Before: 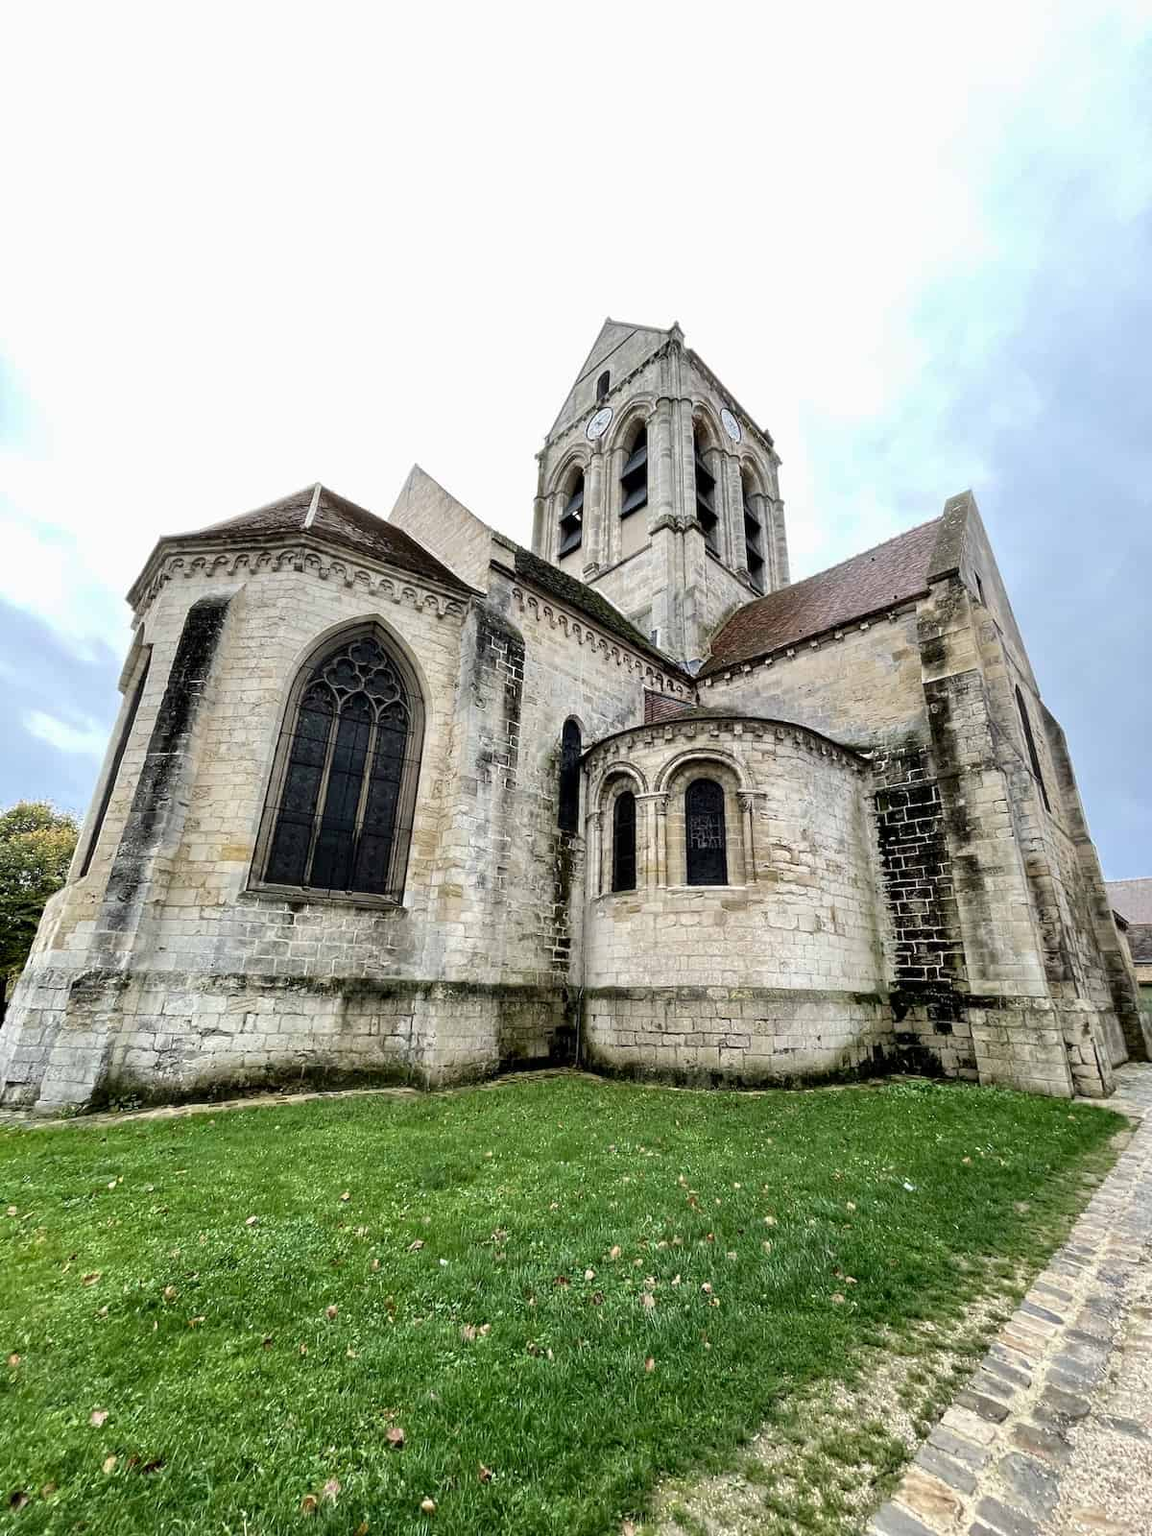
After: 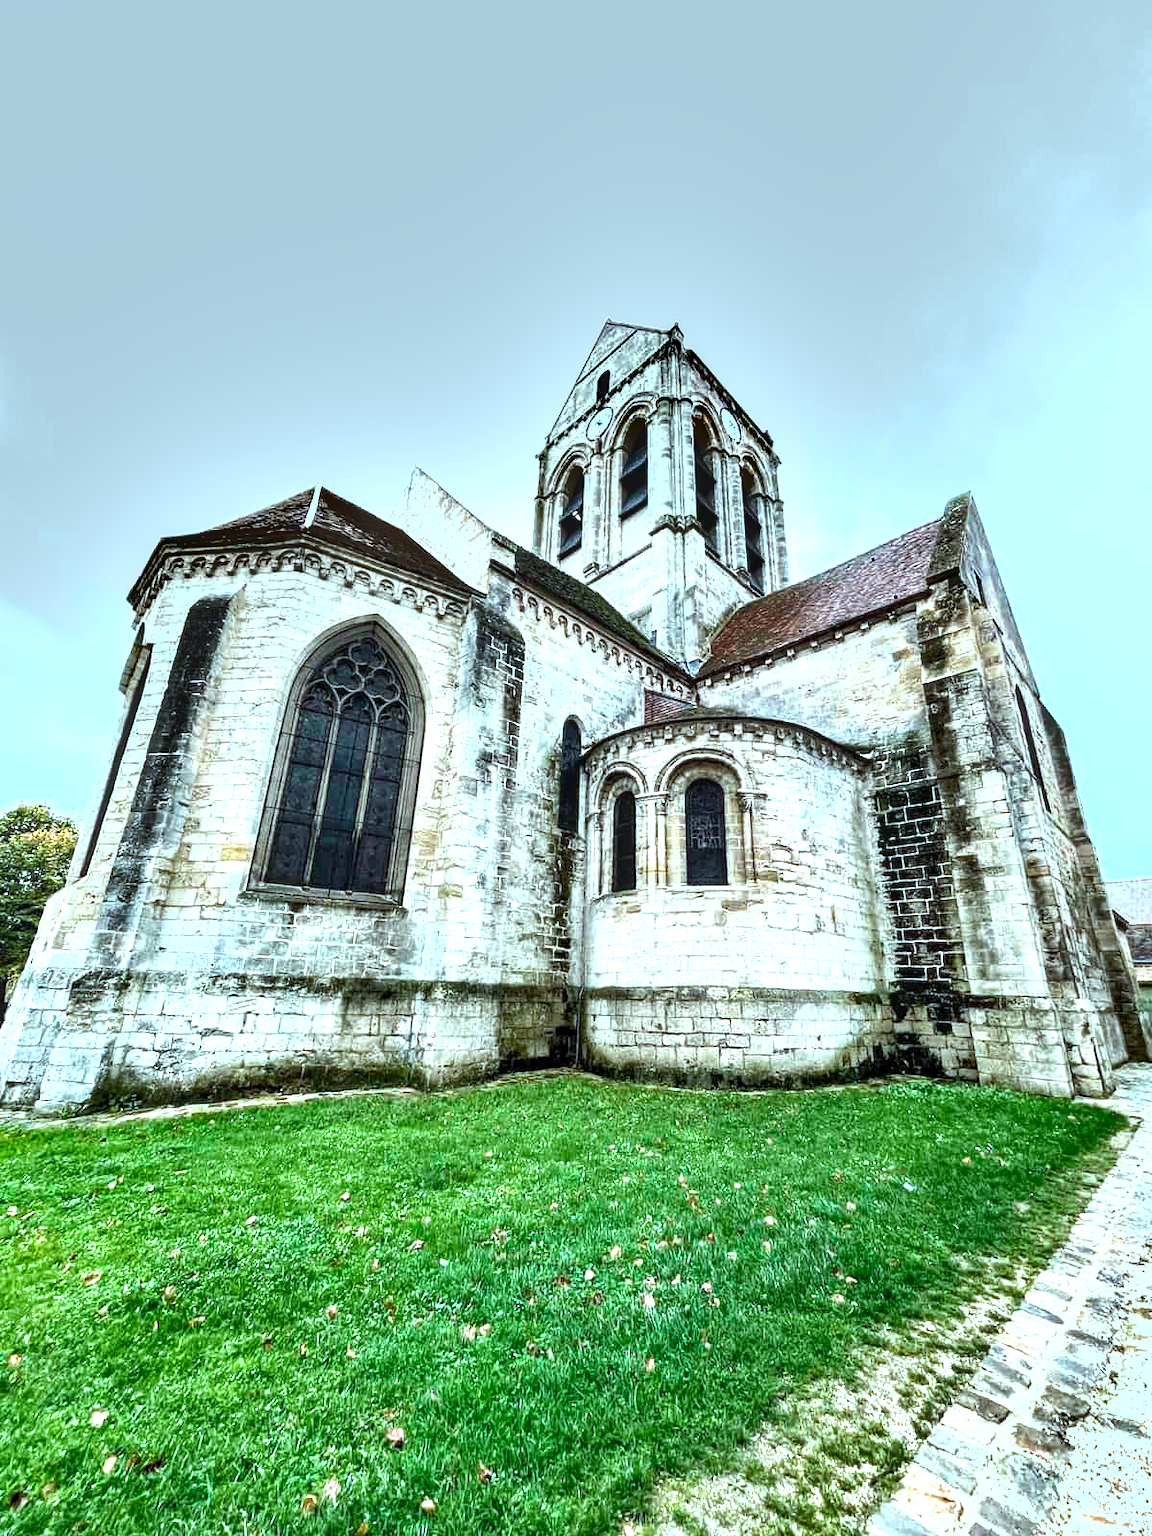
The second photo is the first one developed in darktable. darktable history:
shadows and highlights: white point adjustment 0.891, soften with gaussian
exposure: black level correction 0.001, exposure 1.053 EV, compensate highlight preservation false
tone equalizer: edges refinement/feathering 500, mask exposure compensation -1.57 EV, preserve details no
color correction: highlights a* -11.9, highlights b* -15.37
local contrast: on, module defaults
